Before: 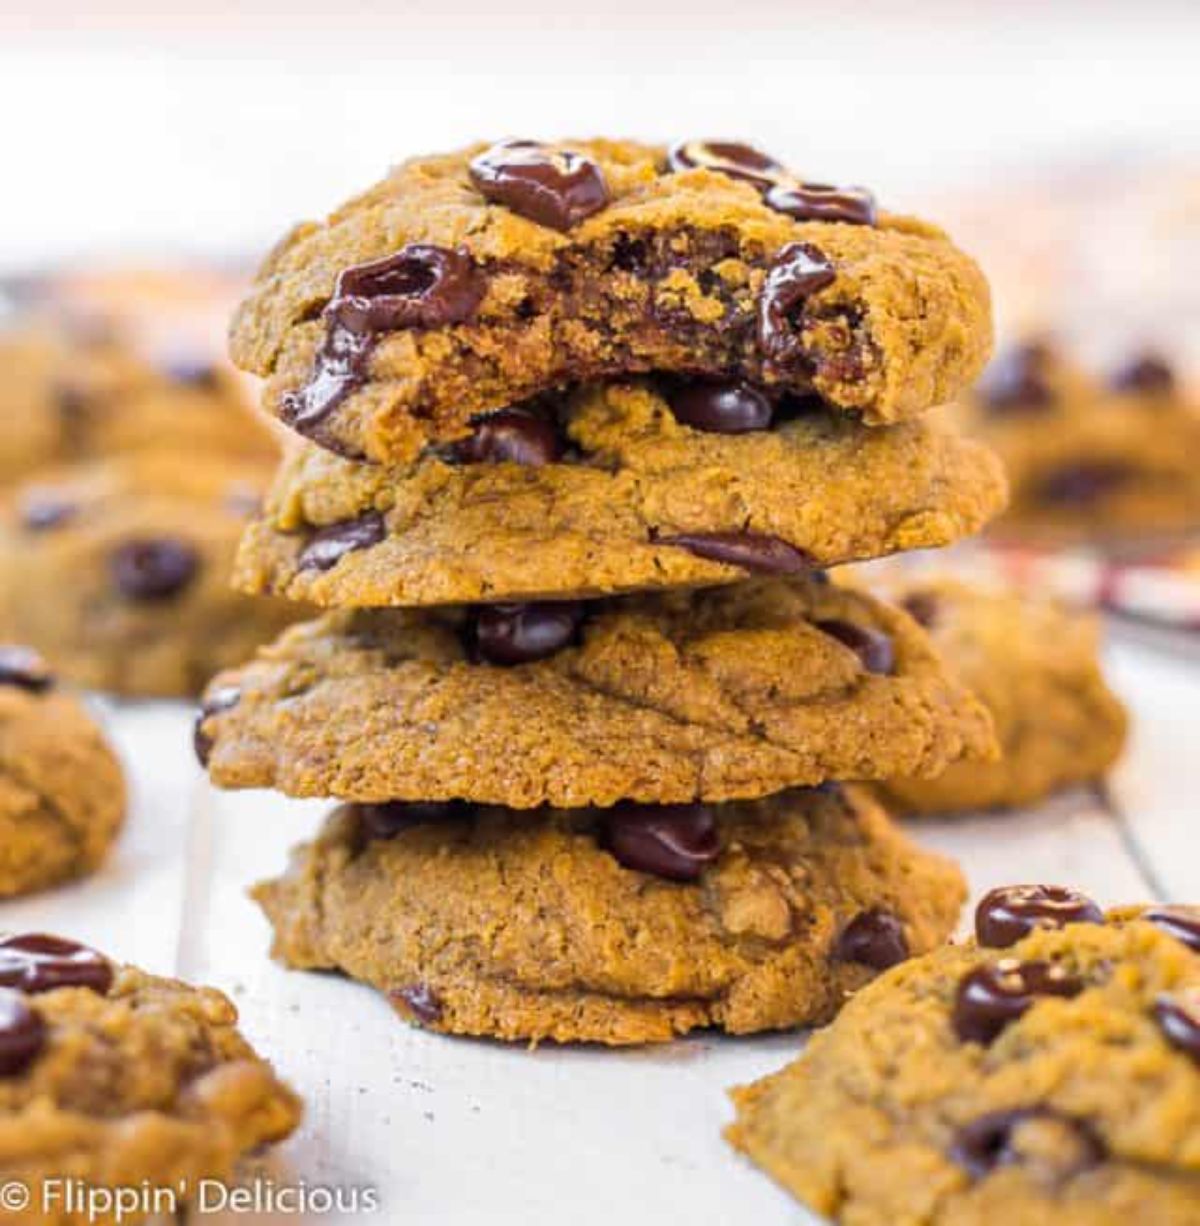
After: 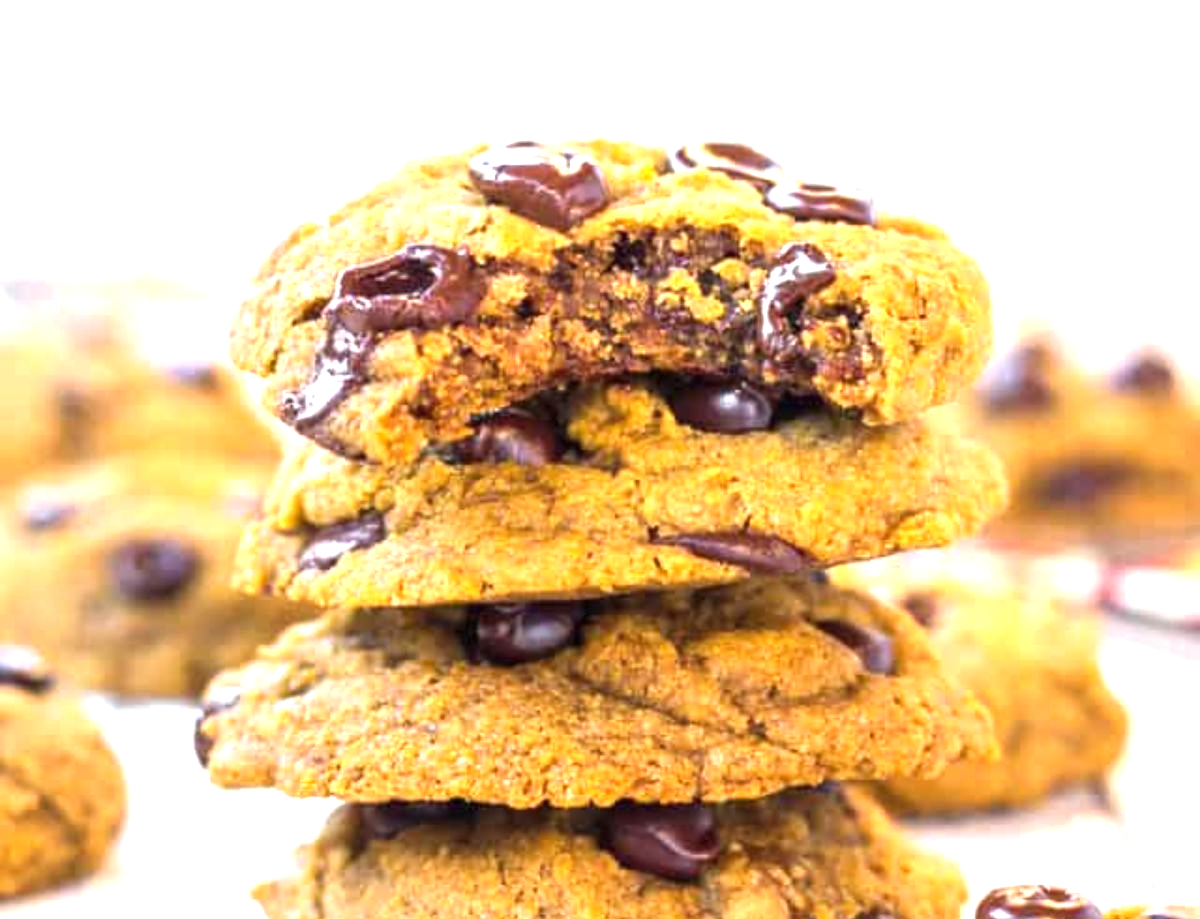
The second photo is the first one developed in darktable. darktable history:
exposure: black level correction 0, exposure 1 EV, compensate highlight preservation false
crop: bottom 24.988%
